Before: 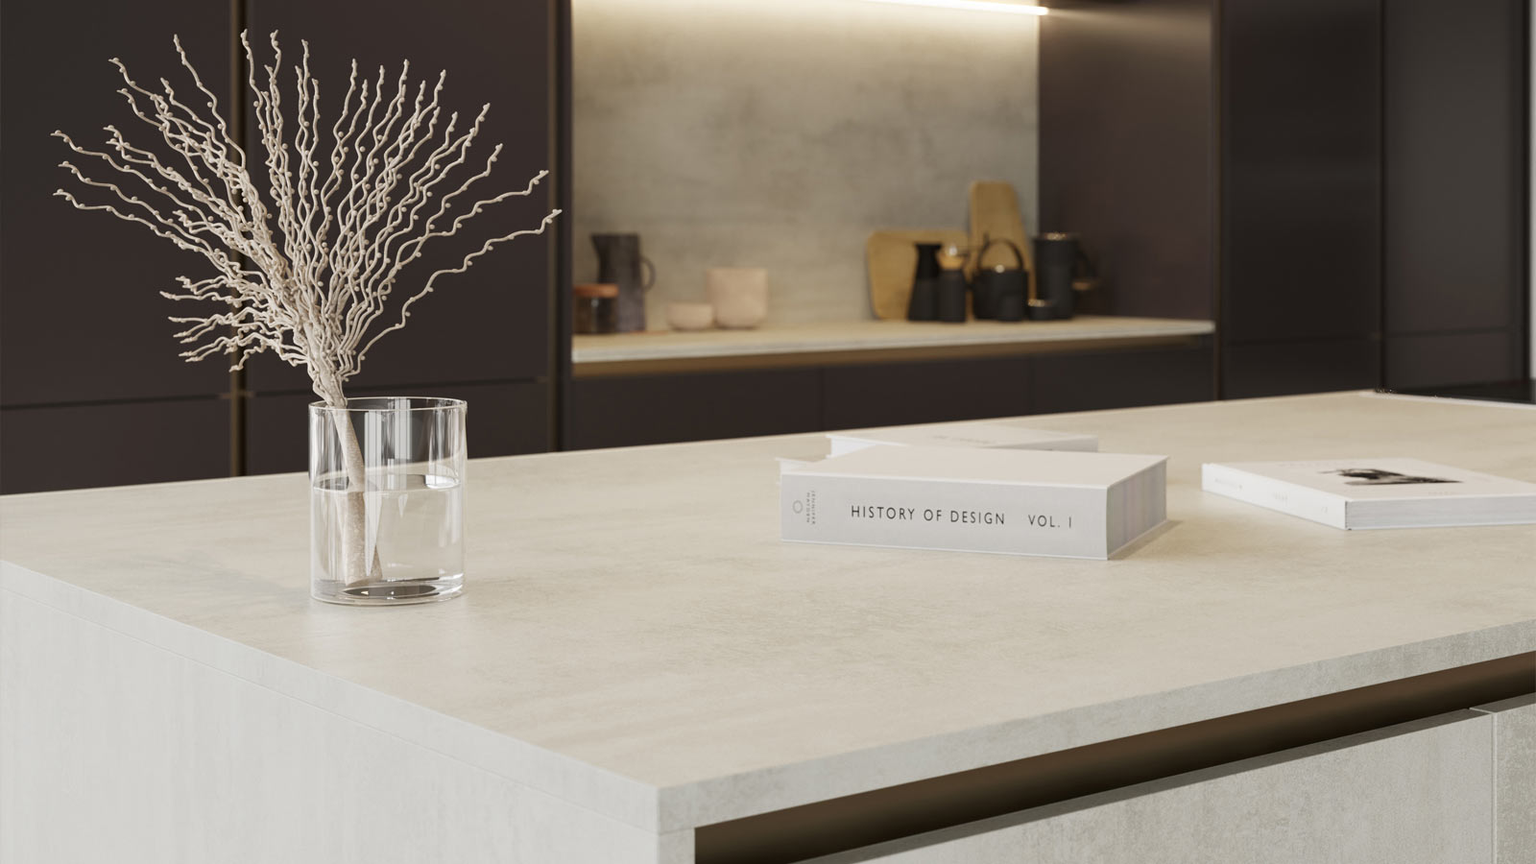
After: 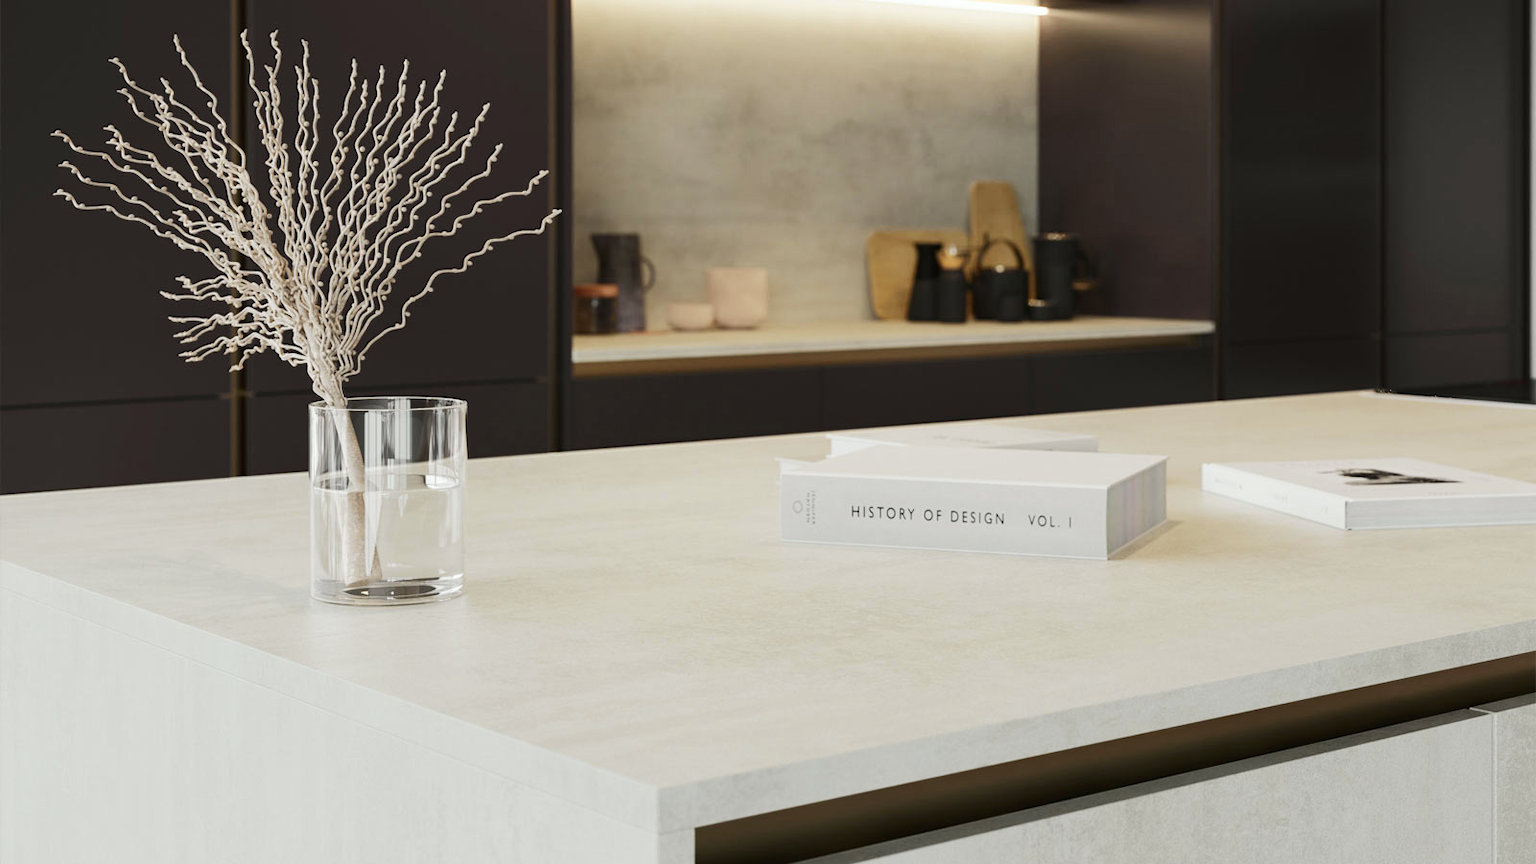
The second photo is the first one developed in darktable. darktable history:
exposure: black level correction 0.001, exposure 0.014 EV, compensate highlight preservation false
tone curve: curves: ch0 [(0, 0.01) (0.037, 0.032) (0.131, 0.108) (0.275, 0.256) (0.483, 0.512) (0.61, 0.665) (0.696, 0.742) (0.792, 0.819) (0.911, 0.925) (0.997, 0.995)]; ch1 [(0, 0) (0.301, 0.3) (0.423, 0.421) (0.492, 0.488) (0.507, 0.503) (0.53, 0.532) (0.573, 0.586) (0.683, 0.702) (0.746, 0.77) (1, 1)]; ch2 [(0, 0) (0.246, 0.233) (0.36, 0.352) (0.415, 0.415) (0.485, 0.487) (0.502, 0.504) (0.525, 0.518) (0.539, 0.539) (0.587, 0.594) (0.636, 0.652) (0.711, 0.729) (0.845, 0.855) (0.998, 0.977)], color space Lab, independent channels, preserve colors none
